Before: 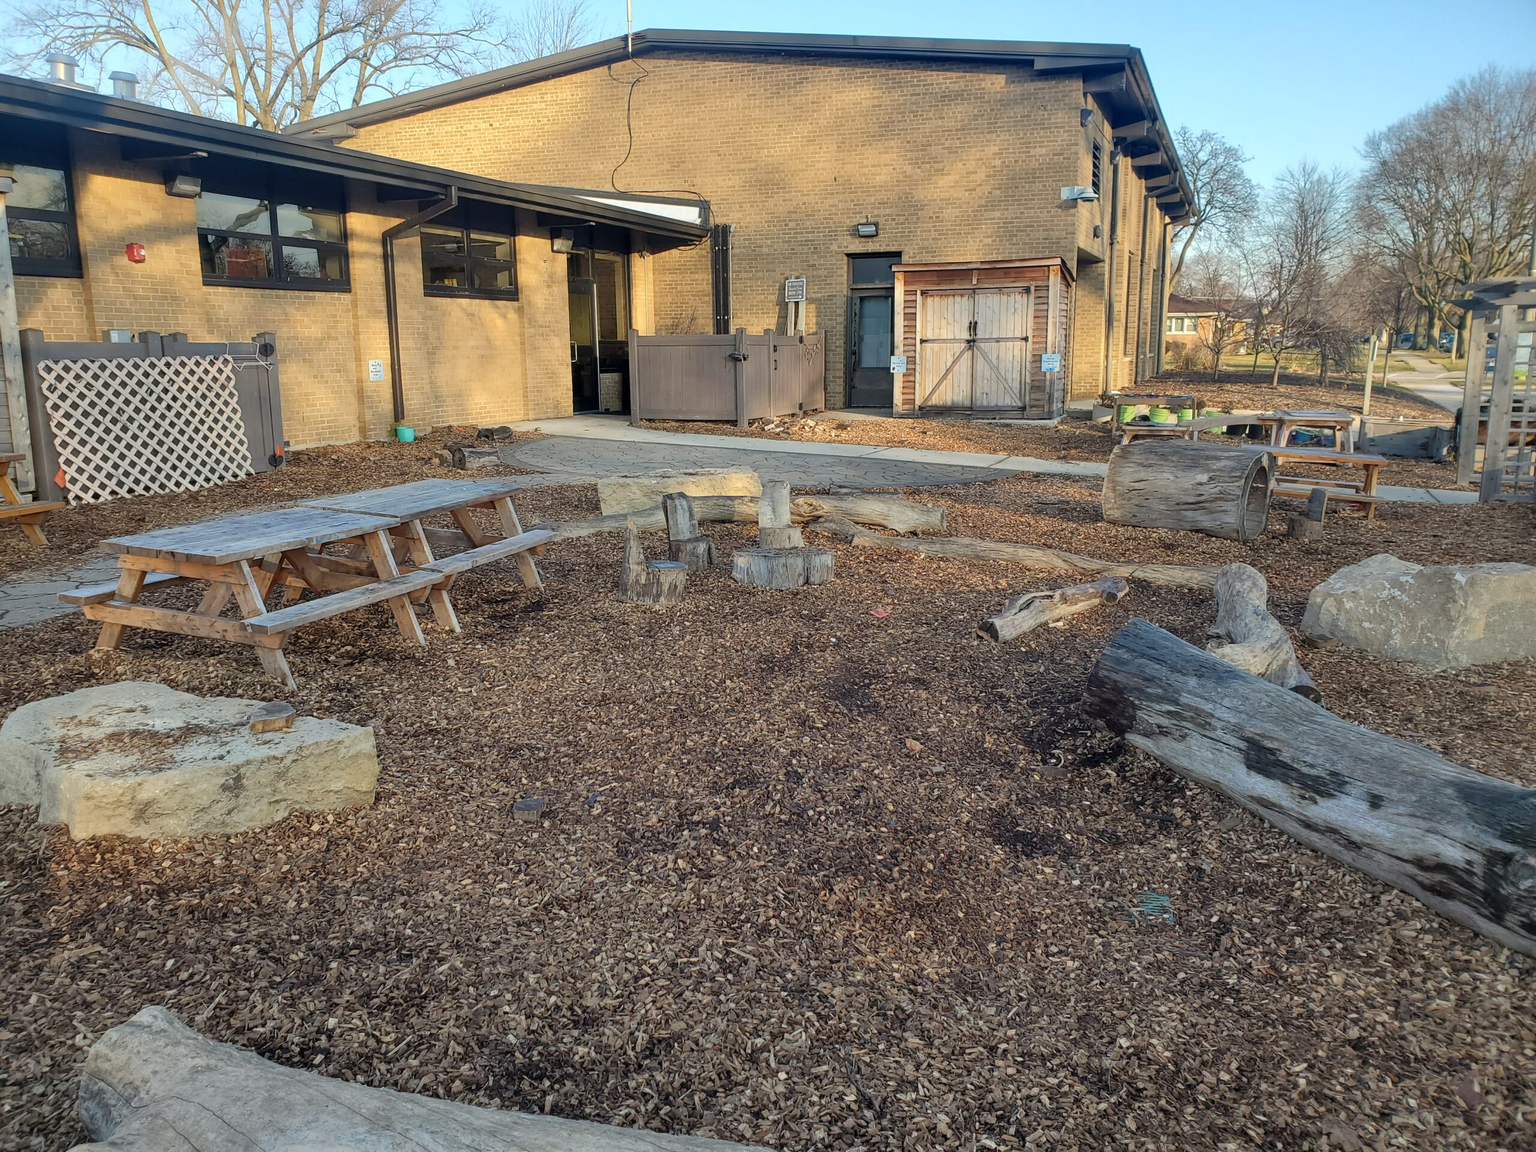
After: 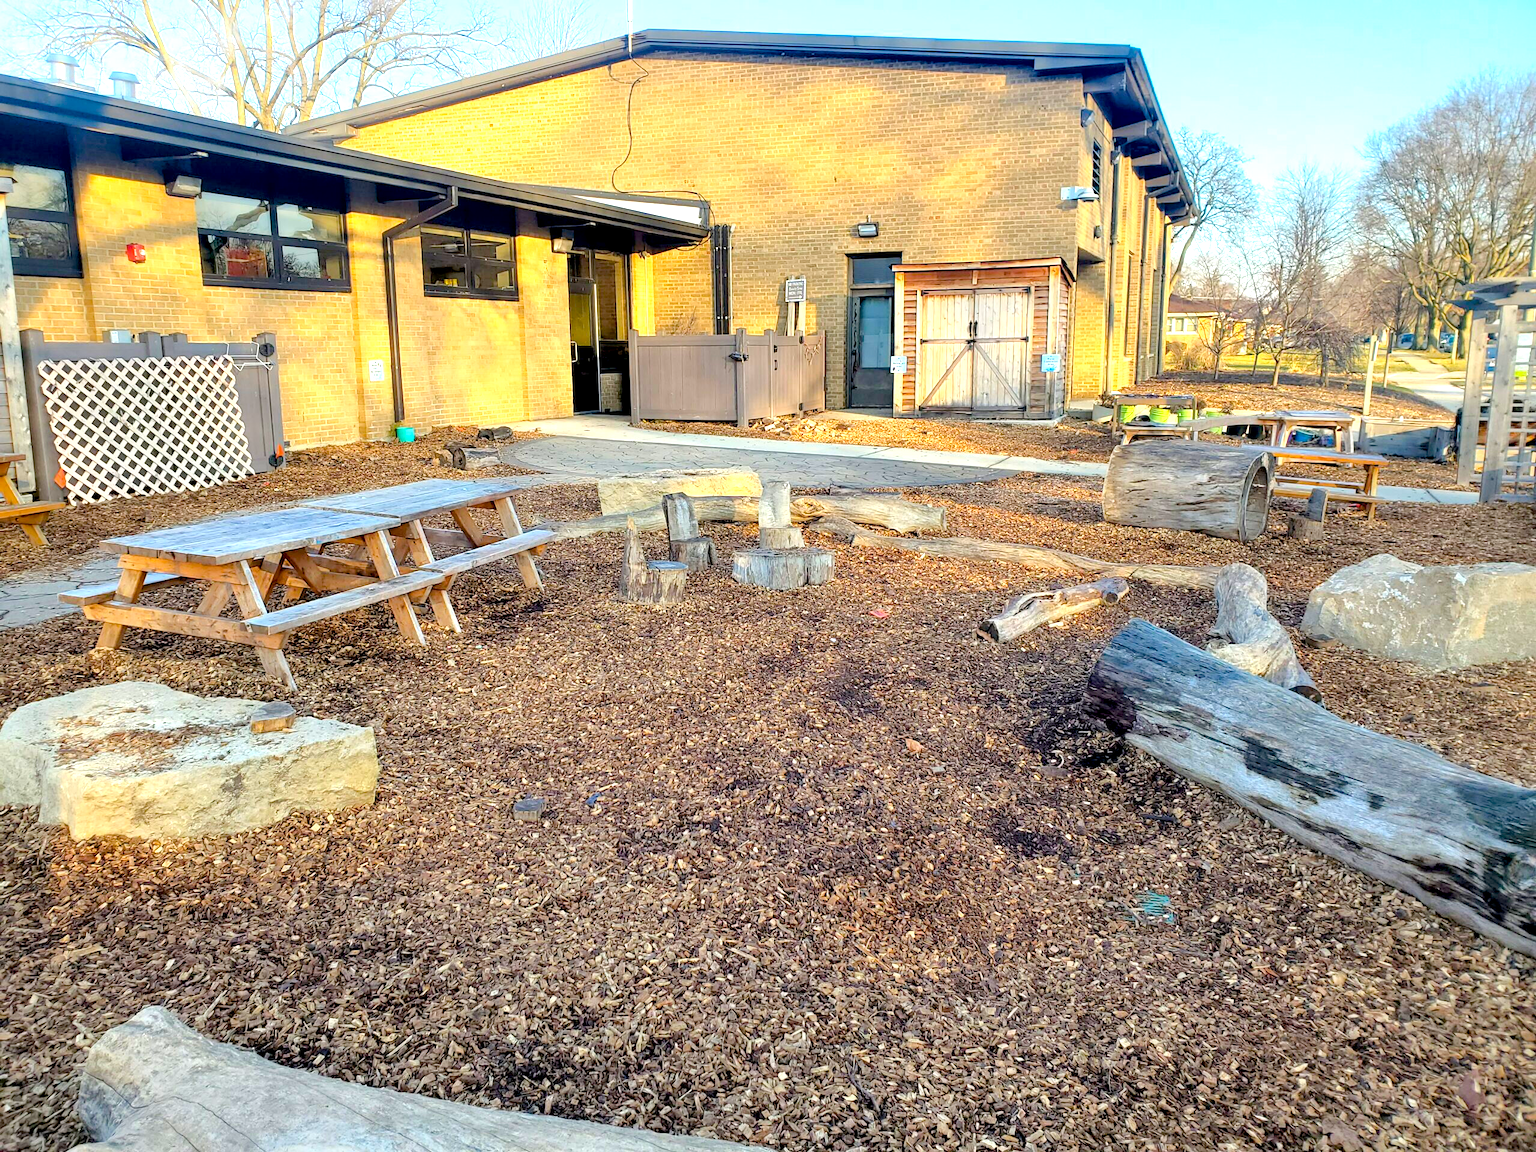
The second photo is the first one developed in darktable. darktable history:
base curve: exposure shift 0, preserve colors none
exposure: black level correction 0.01, exposure 1 EV, compensate highlight preservation false
color balance rgb: perceptual saturation grading › global saturation 25%, perceptual brilliance grading › mid-tones 10%, perceptual brilliance grading › shadows 15%, global vibrance 20%
